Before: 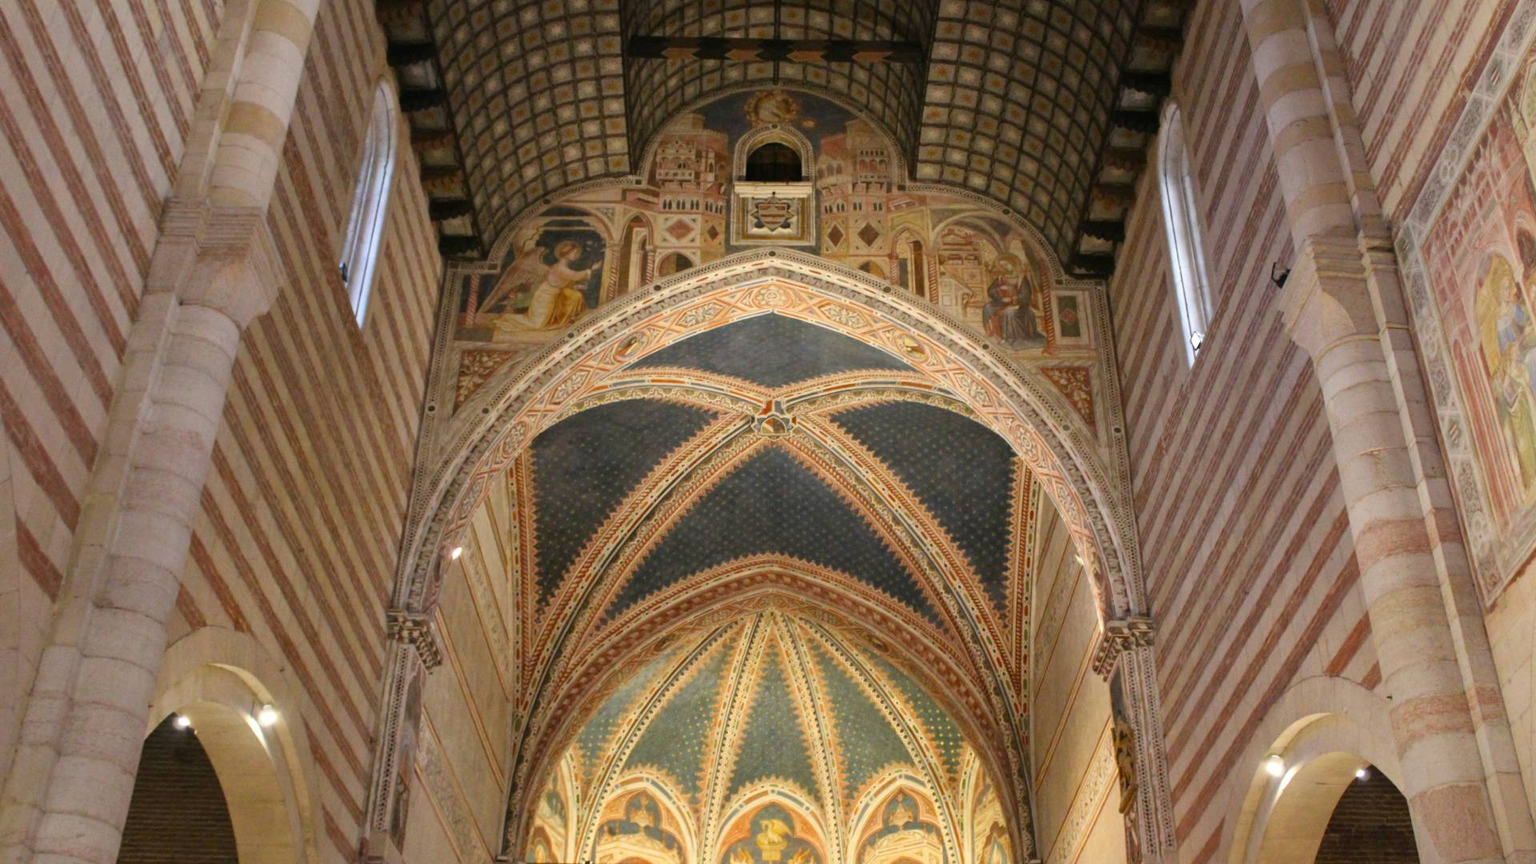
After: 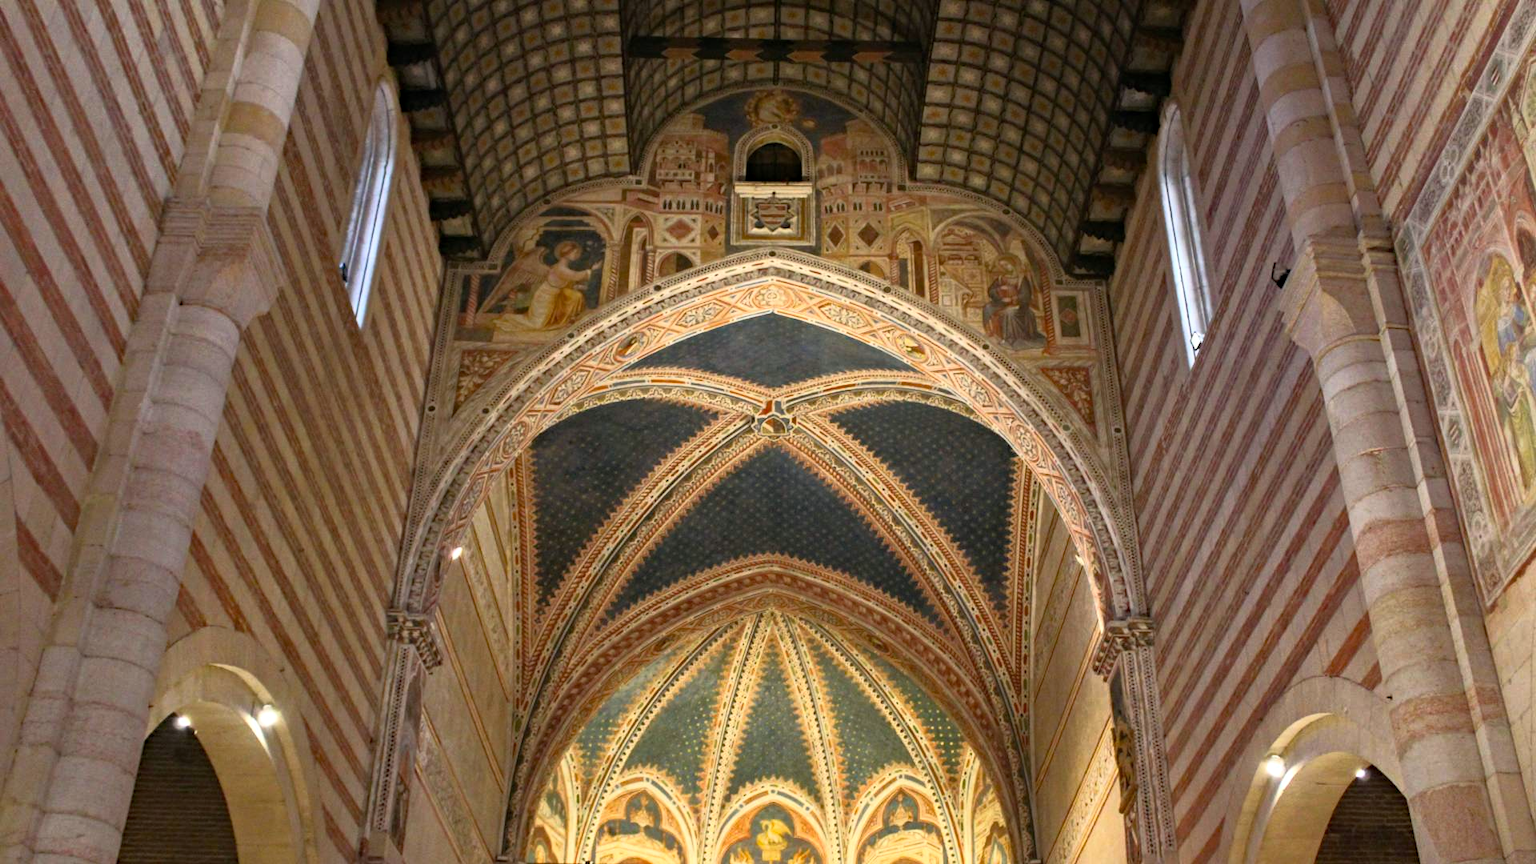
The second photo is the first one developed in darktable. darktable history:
base curve: curves: ch0 [(0, 0) (0.257, 0.25) (0.482, 0.586) (0.757, 0.871) (1, 1)]
haze removal: strength 0.29, distance 0.25, compatibility mode true, adaptive false
